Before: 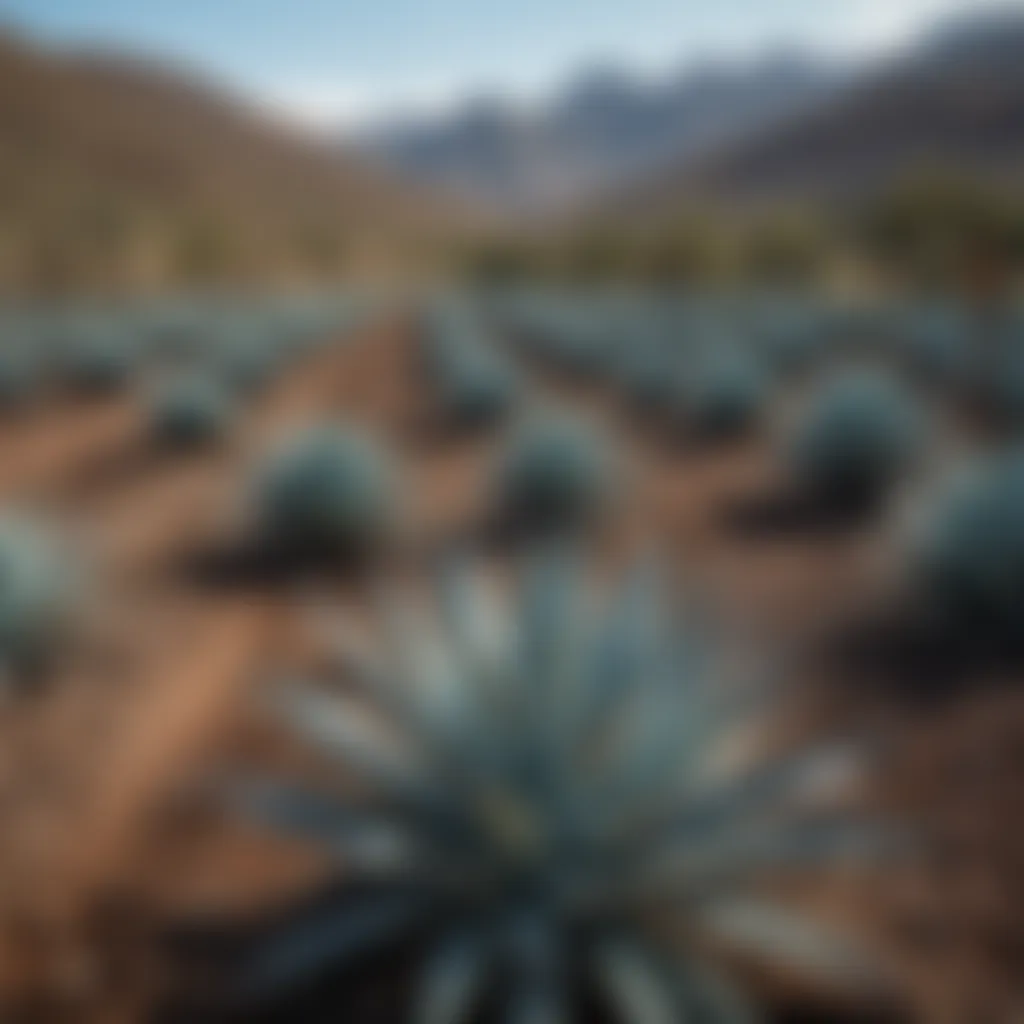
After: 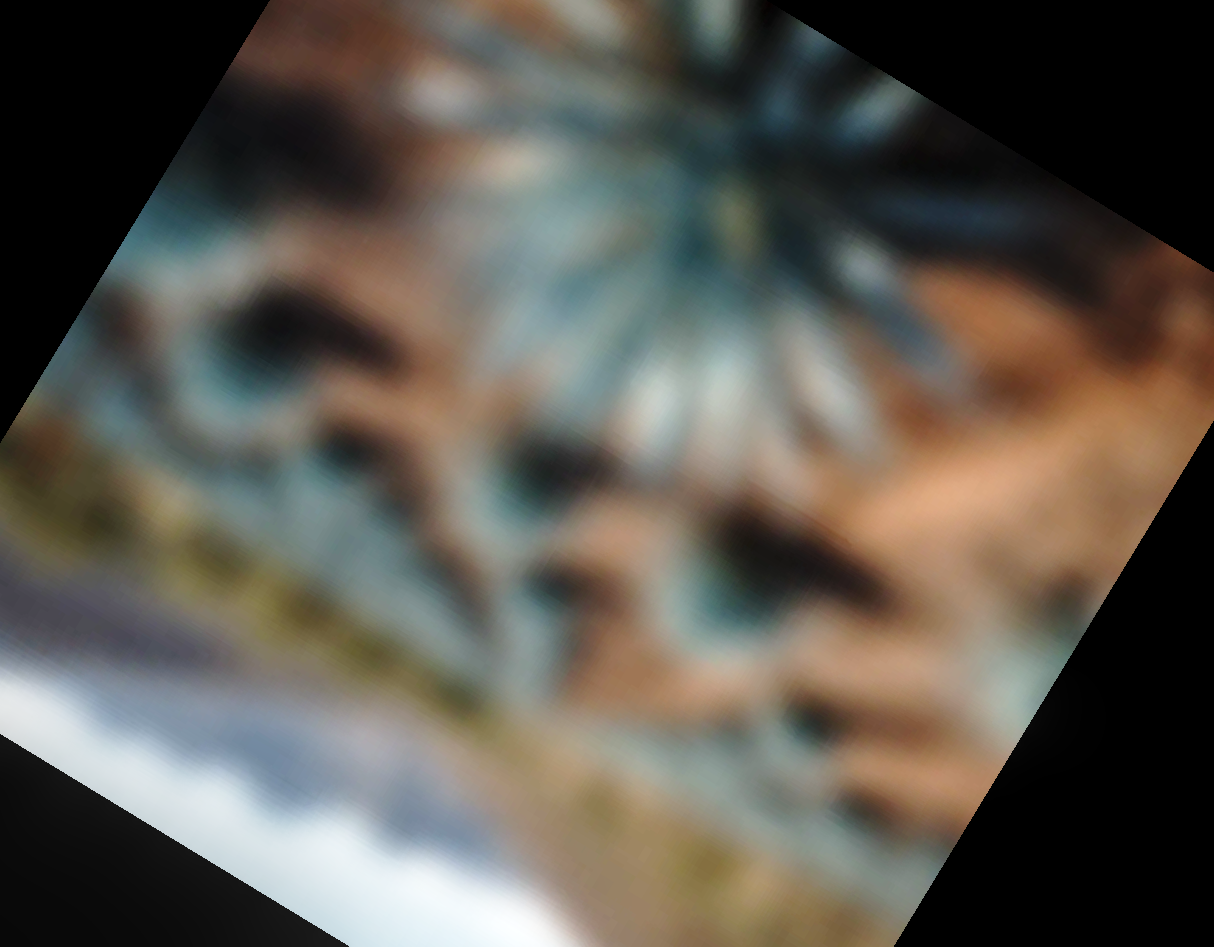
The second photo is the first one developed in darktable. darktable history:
base curve: curves: ch0 [(0, 0) (0.028, 0.03) (0.121, 0.232) (0.46, 0.748) (0.859, 0.968) (1, 1)], preserve colors none
crop and rotate: angle 148.68°, left 9.111%, top 15.603%, right 4.588%, bottom 17.041%
local contrast: on, module defaults
